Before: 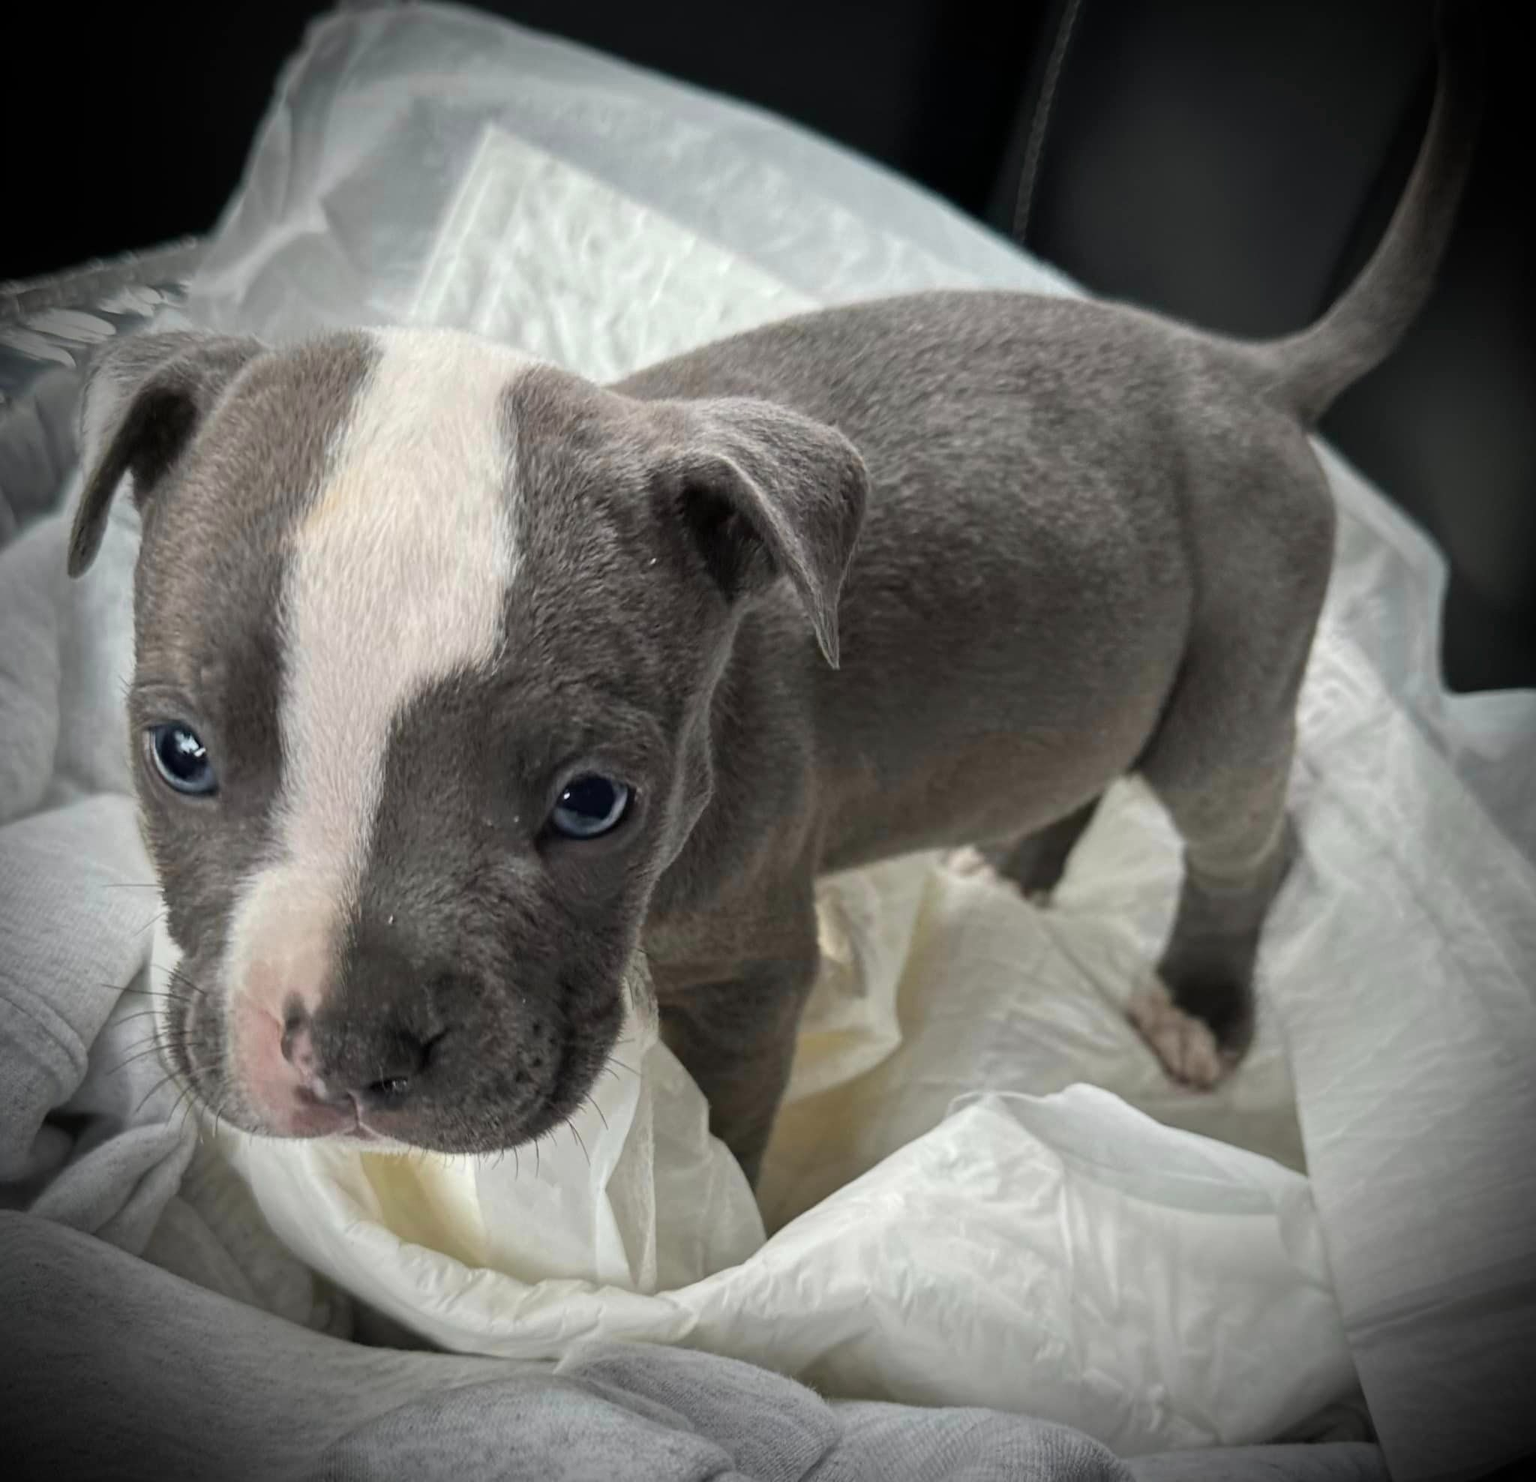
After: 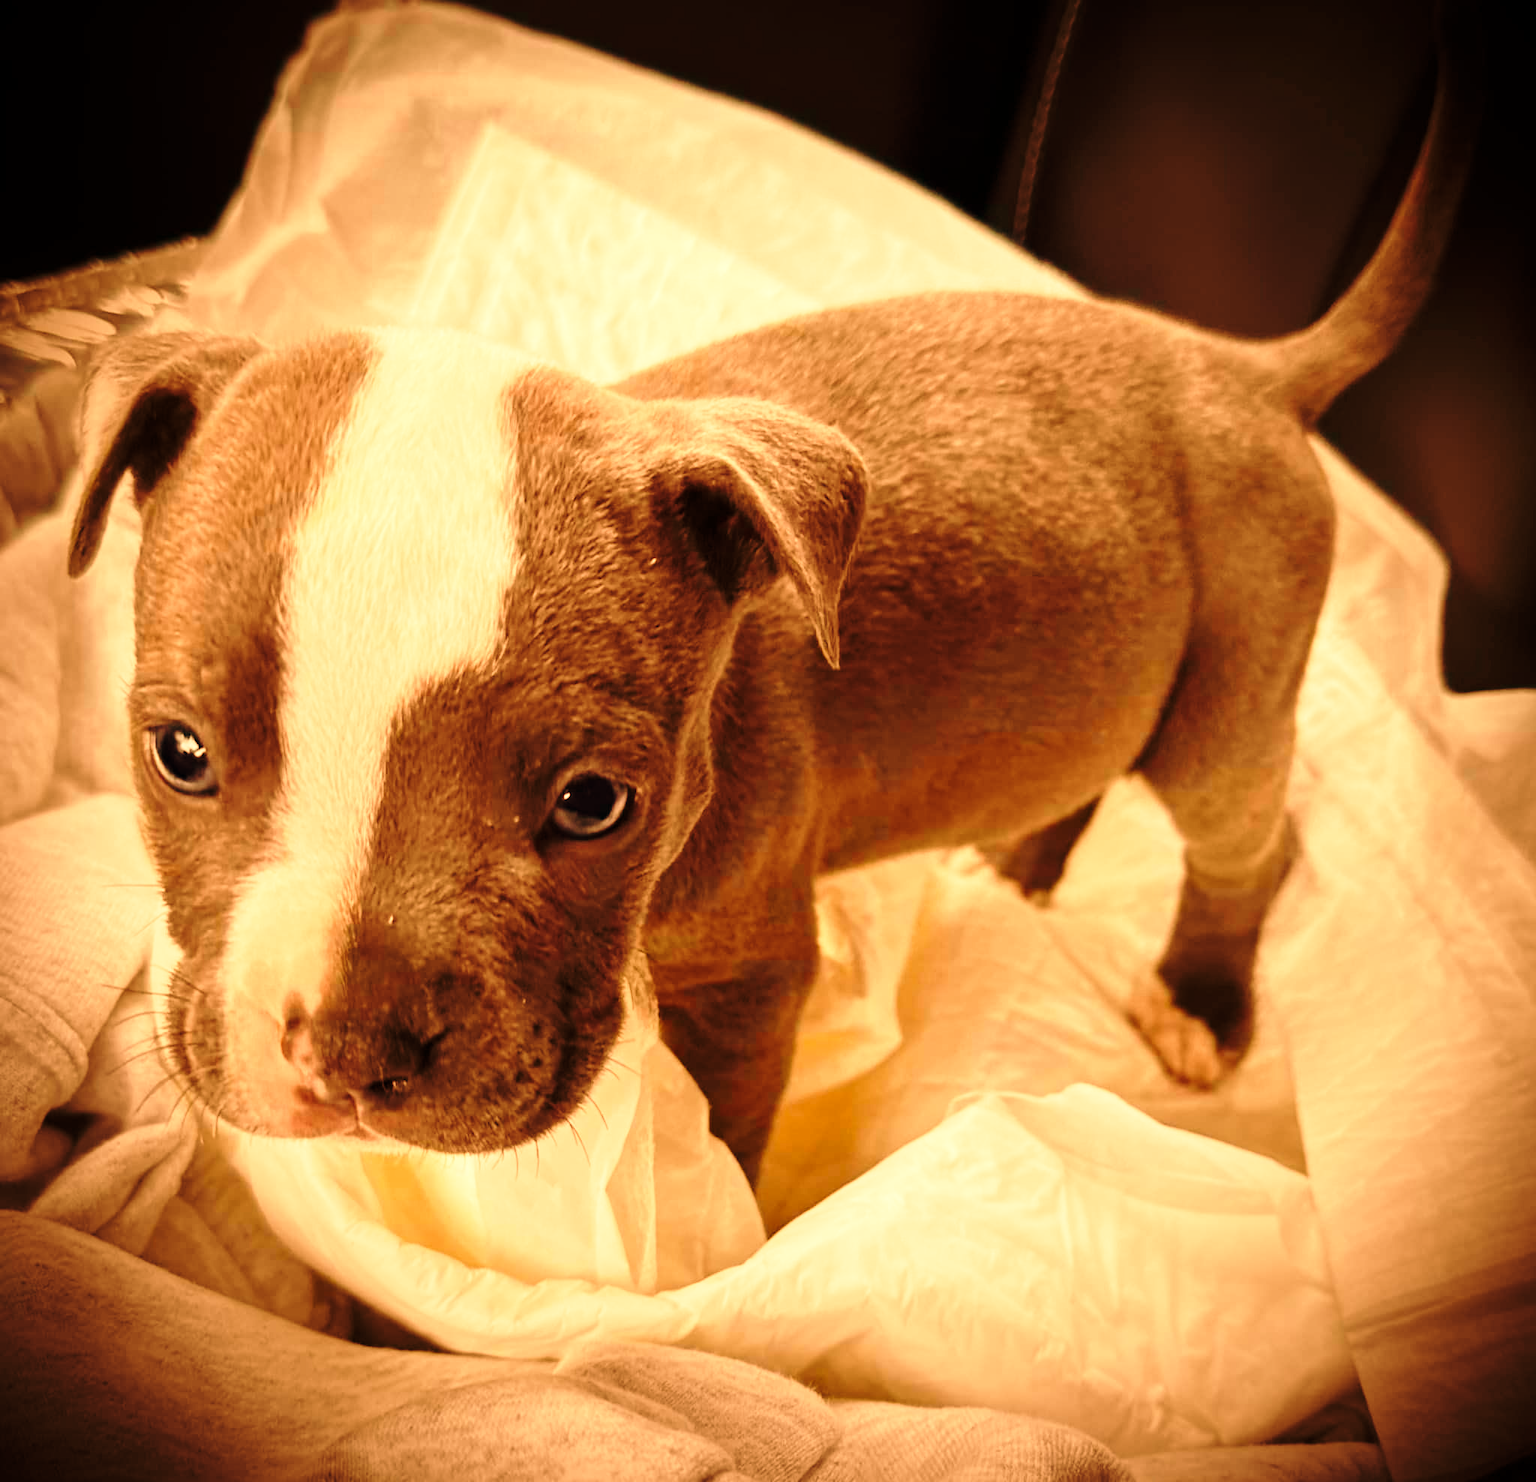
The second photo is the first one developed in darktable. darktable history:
rgb levels: mode RGB, independent channels, levels [[0, 0.5, 1], [0, 0.521, 1], [0, 0.536, 1]]
white balance: red 1.467, blue 0.684
base curve: curves: ch0 [(0, 0) (0.028, 0.03) (0.121, 0.232) (0.46, 0.748) (0.859, 0.968) (1, 1)], preserve colors none
